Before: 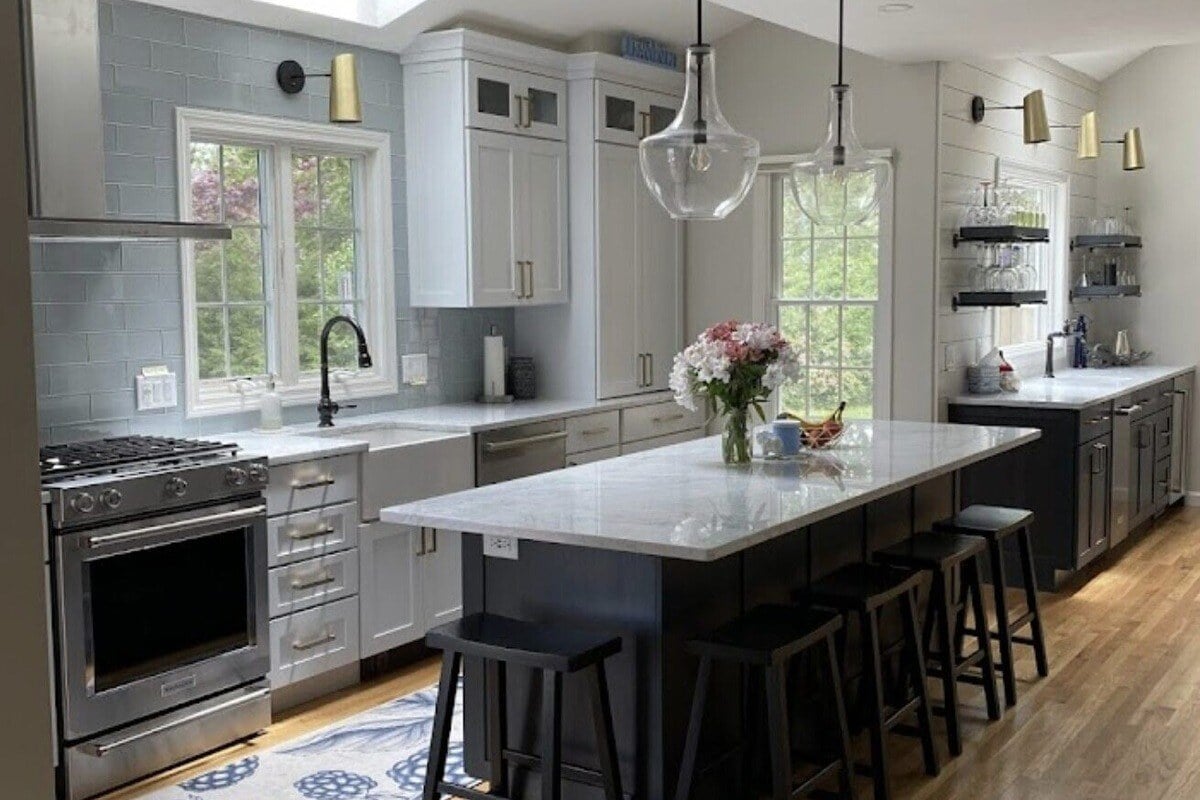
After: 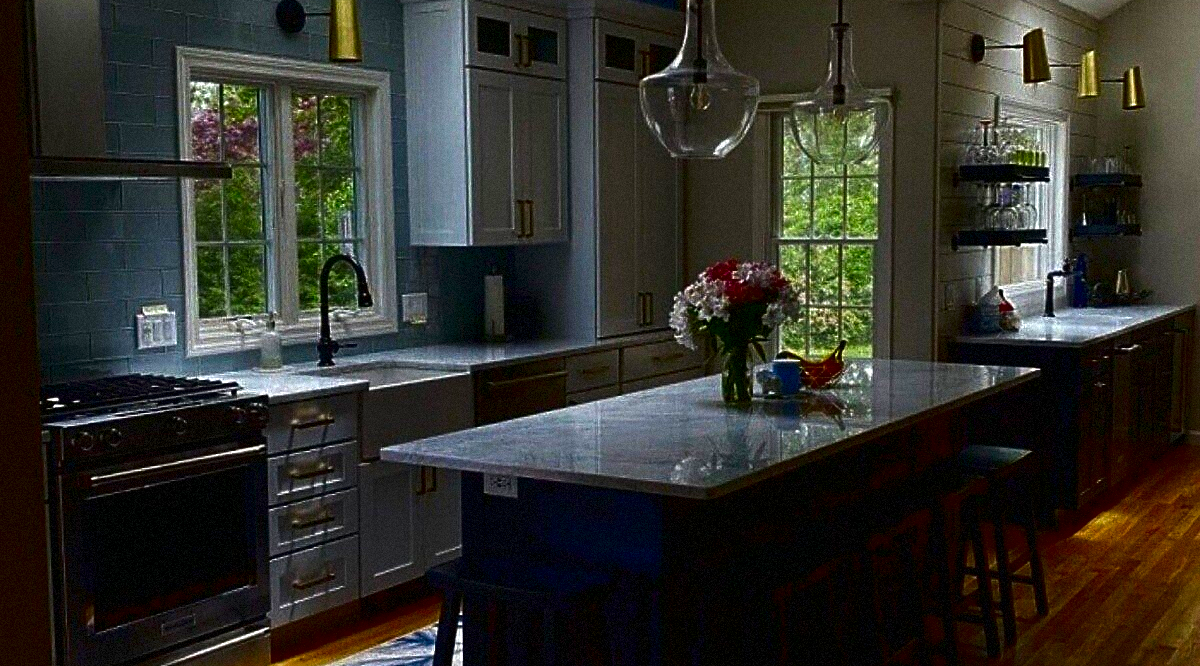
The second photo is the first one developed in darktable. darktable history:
sharpen: on, module defaults
crop: top 7.625%, bottom 8.027%
tone equalizer: on, module defaults
exposure: black level correction 0.002, compensate highlight preservation false
grain: mid-tones bias 0%
contrast brightness saturation: brightness -1, saturation 1
